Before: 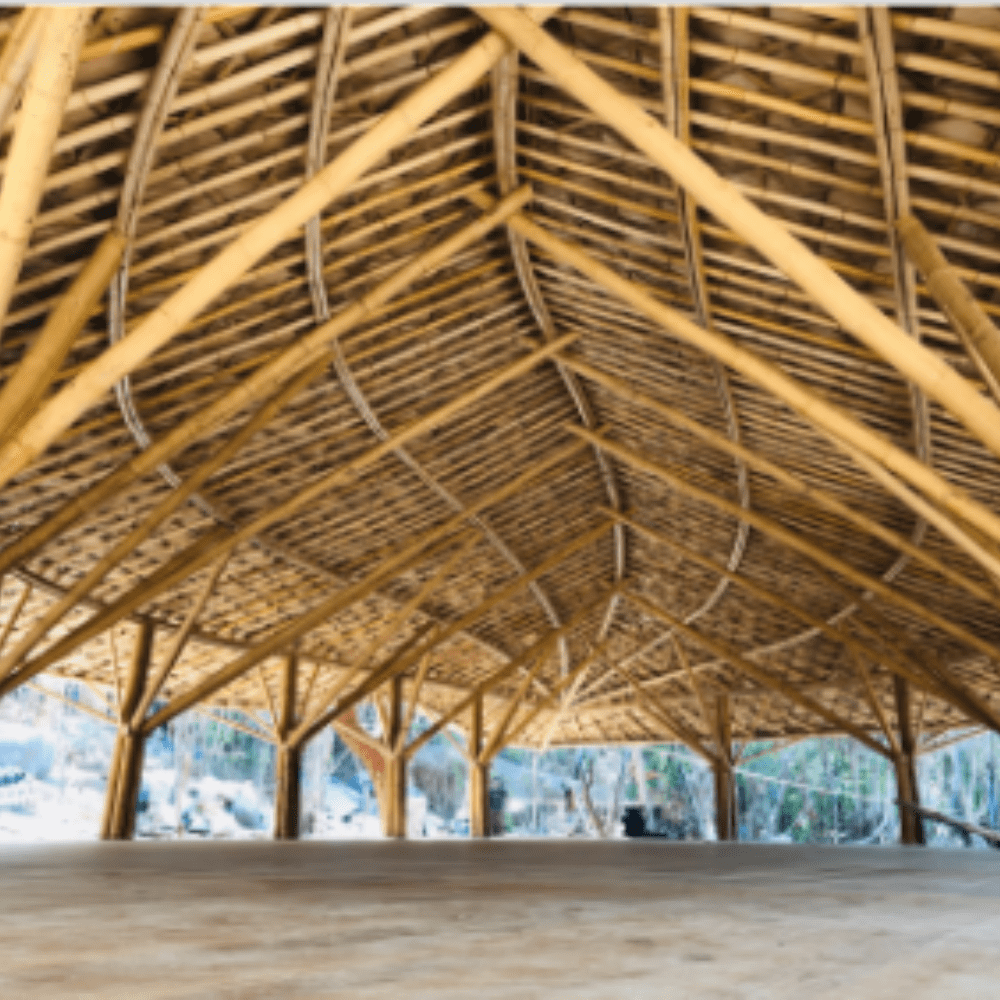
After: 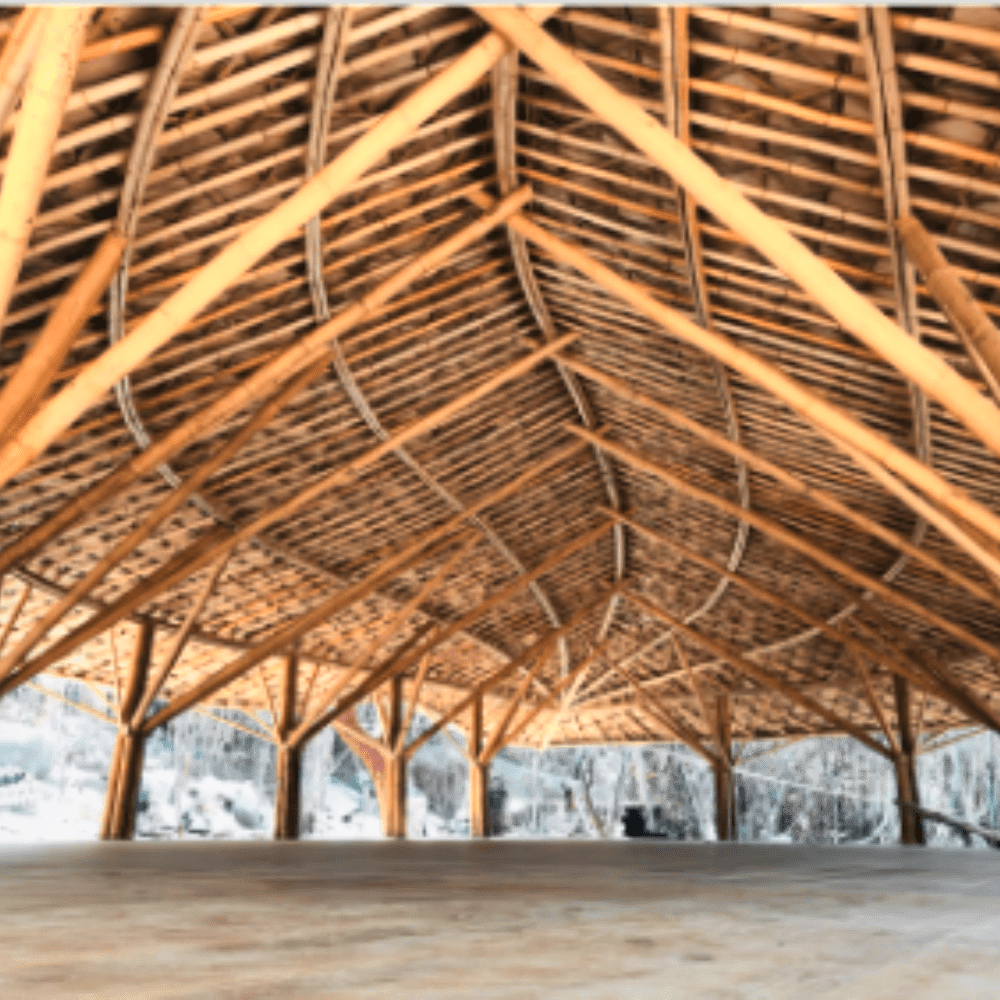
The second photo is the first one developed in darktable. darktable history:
local contrast: mode bilateral grid, contrast 20, coarseness 50, detail 120%, midtone range 0.2
color zones: curves: ch0 [(0.257, 0.558) (0.75, 0.565)]; ch1 [(0.004, 0.857) (0.14, 0.416) (0.257, 0.695) (0.442, 0.032) (0.736, 0.266) (0.891, 0.741)]; ch2 [(0, 0.623) (0.112, 0.436) (0.271, 0.474) (0.516, 0.64) (0.743, 0.286)]
